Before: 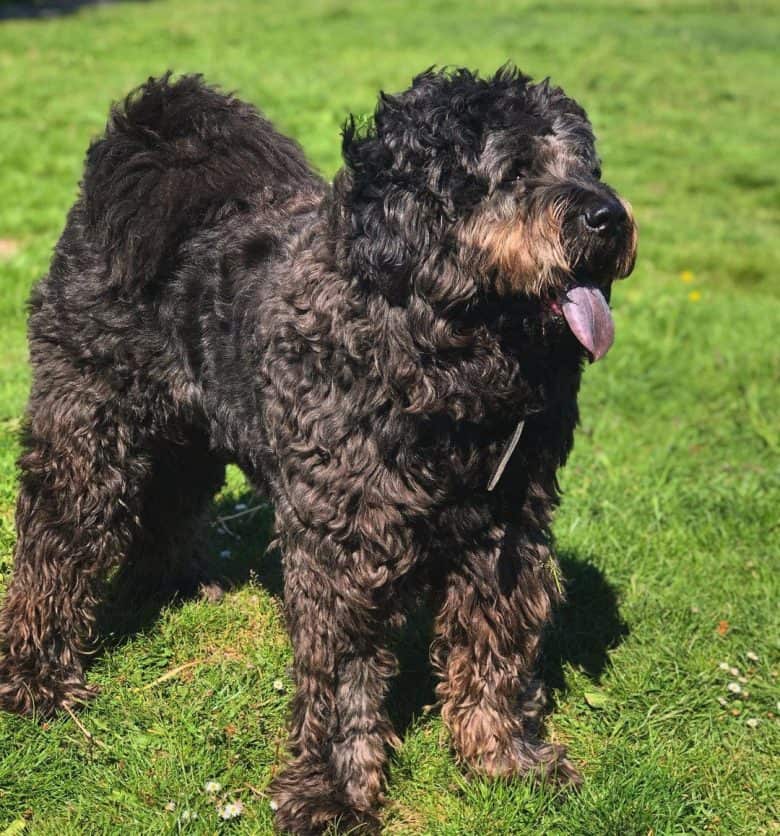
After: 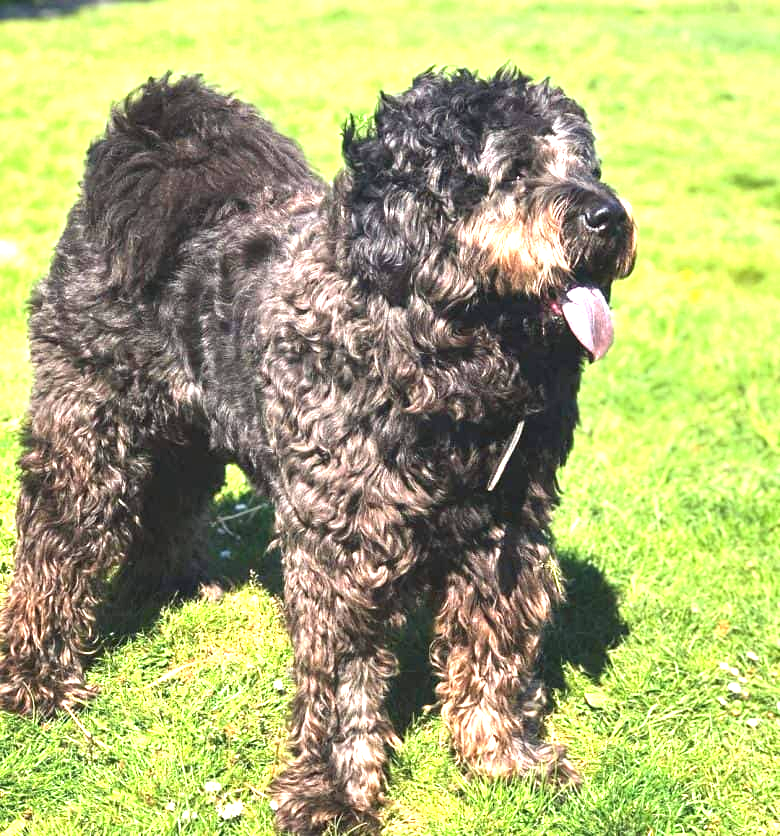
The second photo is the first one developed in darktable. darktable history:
exposure: black level correction 0, exposure 1.751 EV, compensate highlight preservation false
